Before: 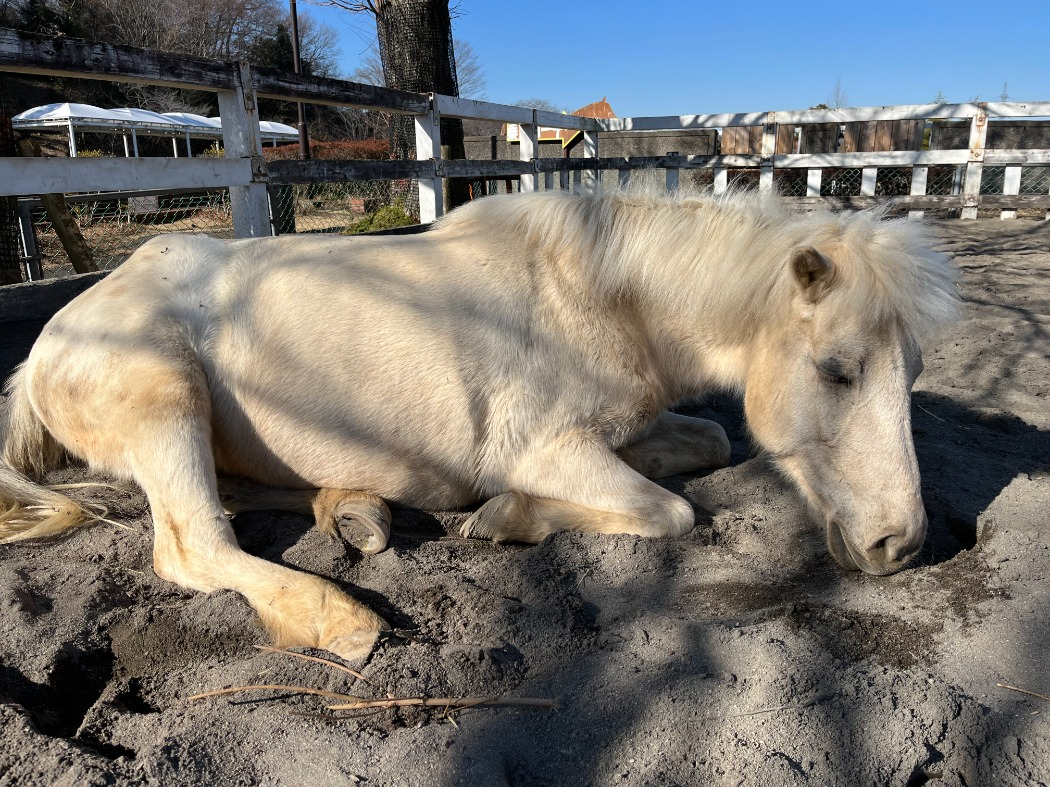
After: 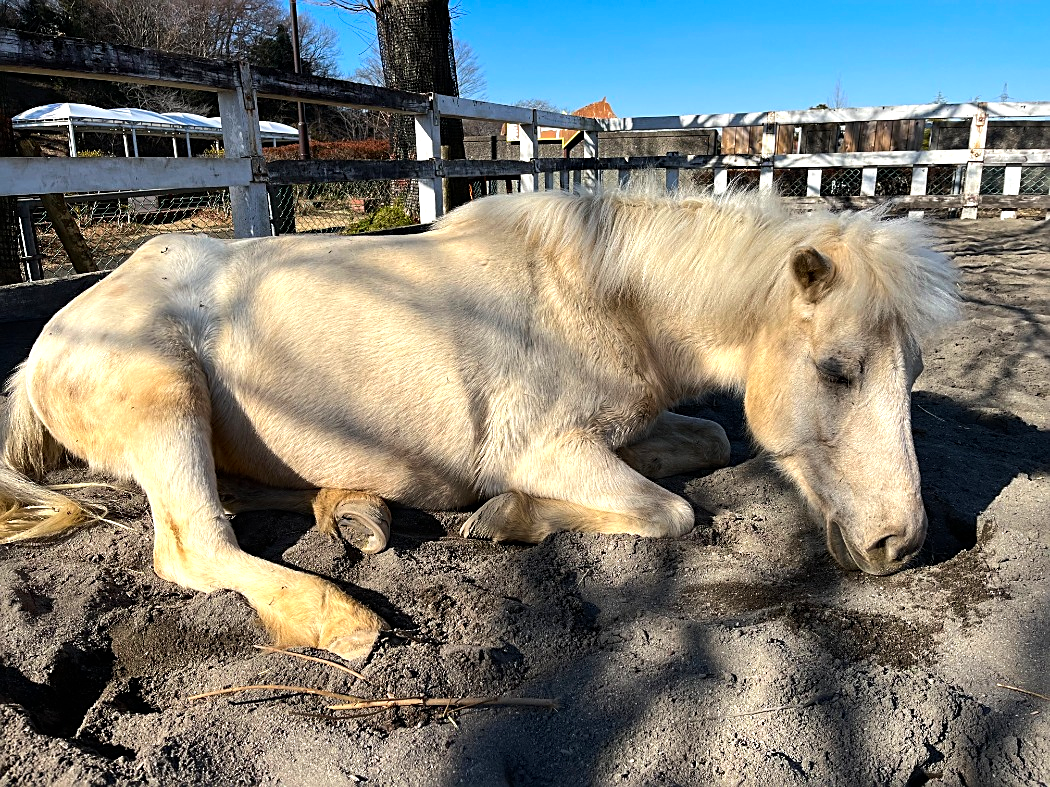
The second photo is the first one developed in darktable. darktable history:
tone equalizer: -8 EV -0.417 EV, -7 EV -0.389 EV, -6 EV -0.333 EV, -5 EV -0.222 EV, -3 EV 0.222 EV, -2 EV 0.333 EV, -1 EV 0.389 EV, +0 EV 0.417 EV, edges refinement/feathering 500, mask exposure compensation -1.57 EV, preserve details no
sharpen: on, module defaults
color correction: saturation 1.32
